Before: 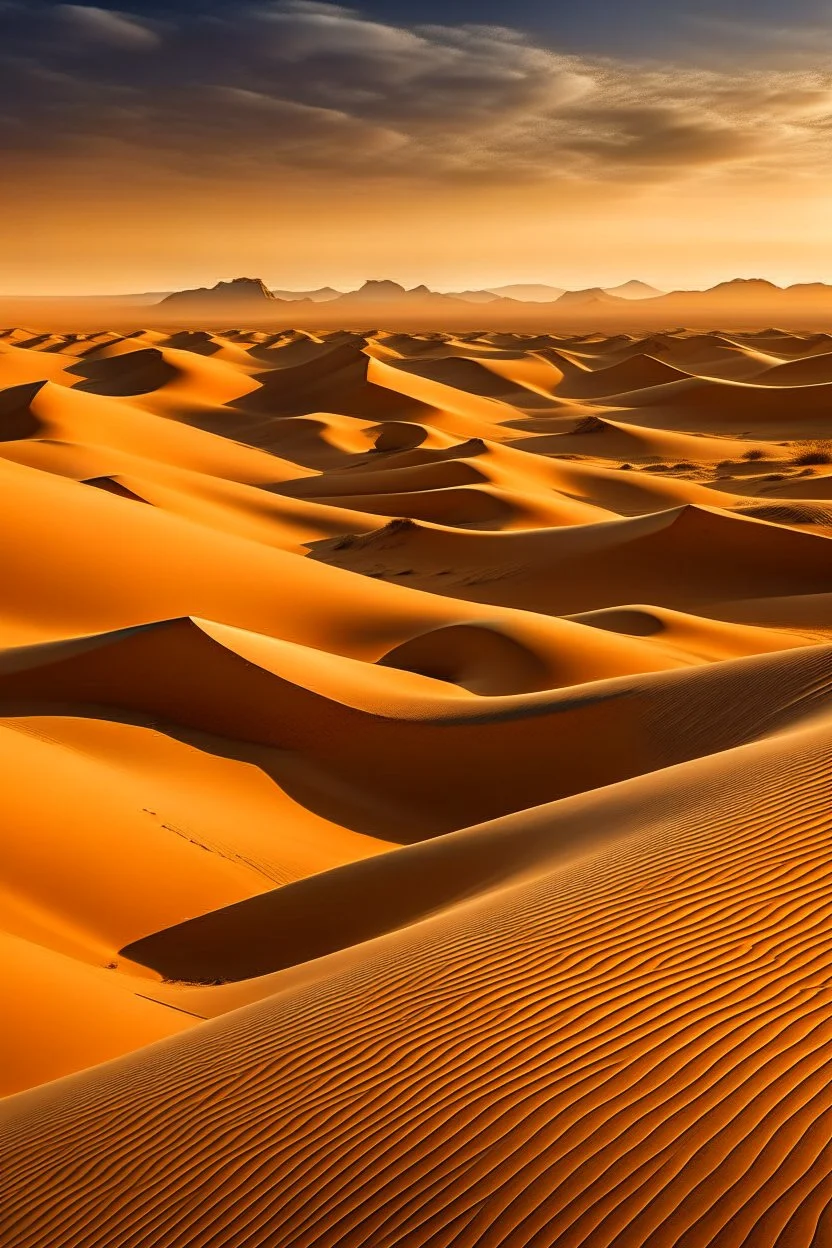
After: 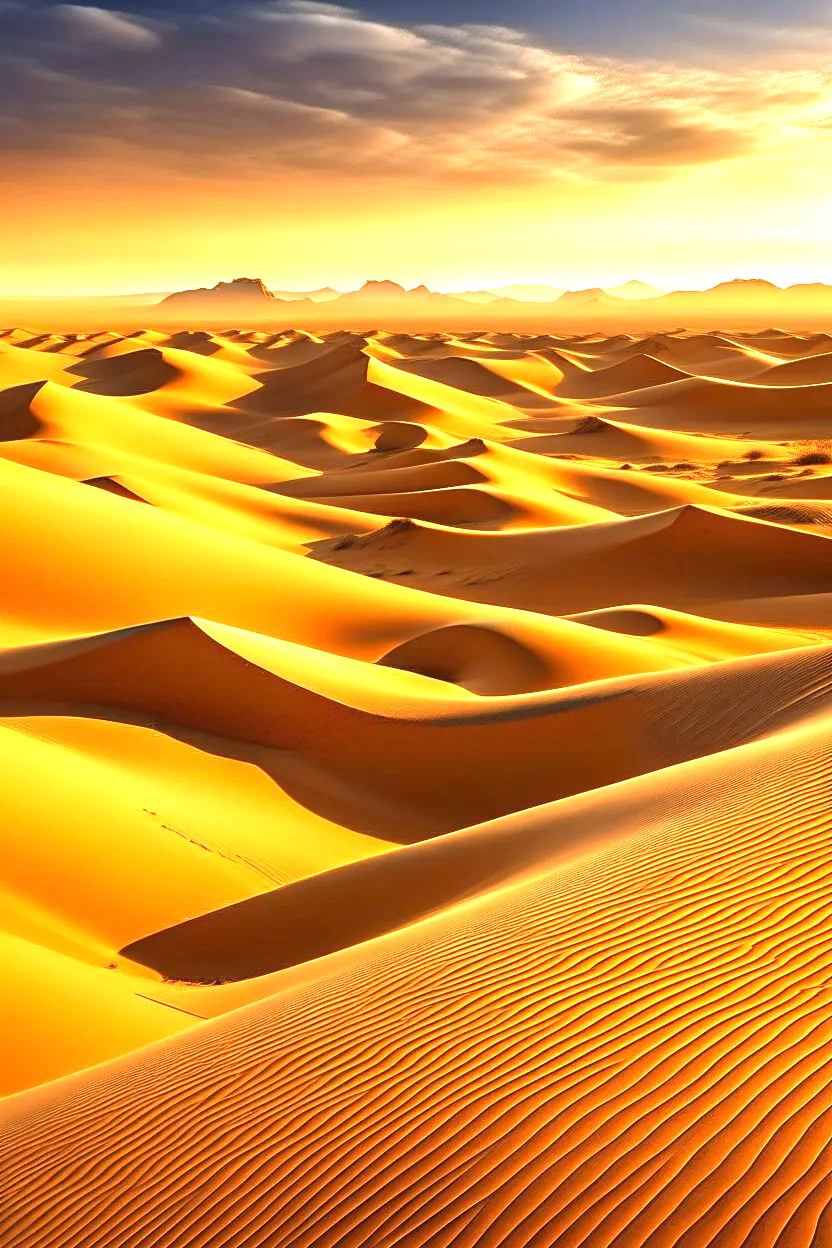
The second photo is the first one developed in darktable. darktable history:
exposure: black level correction 0, exposure 1.488 EV, compensate highlight preservation false
